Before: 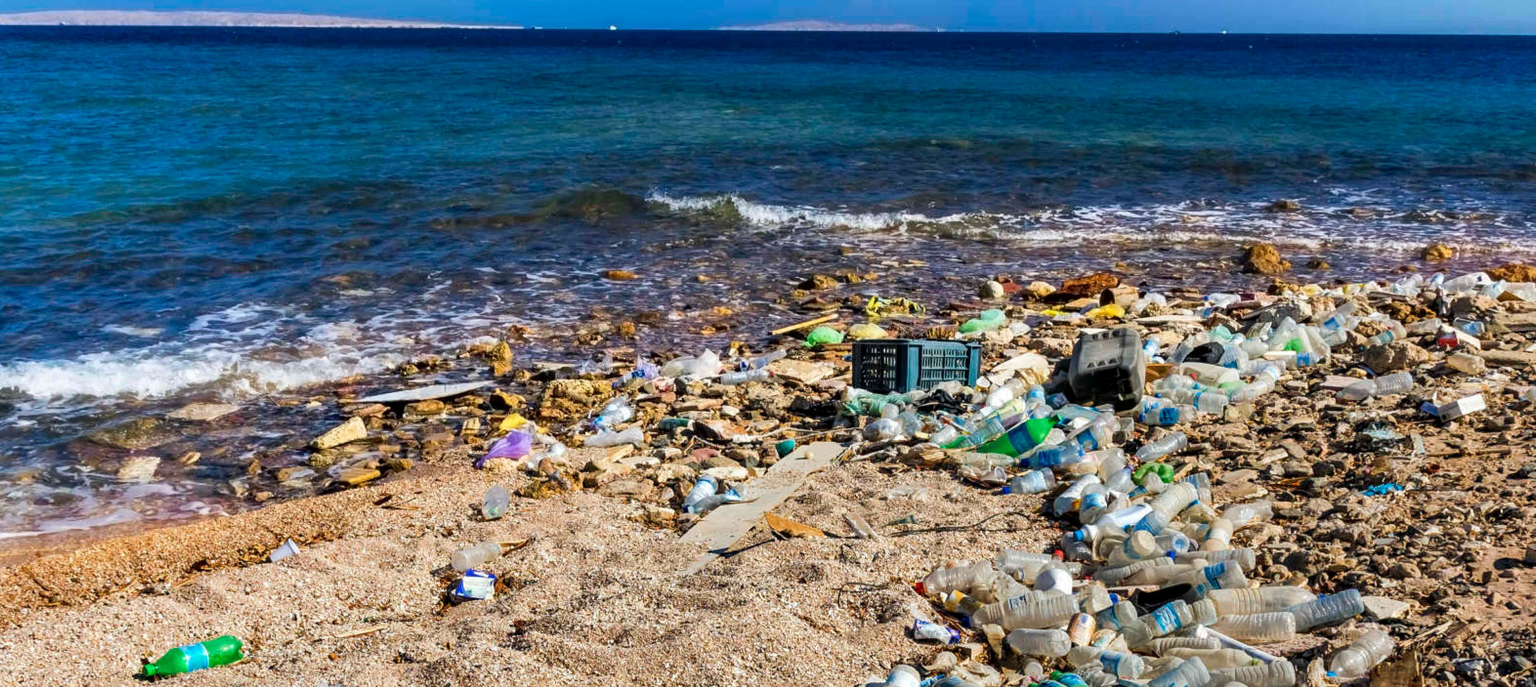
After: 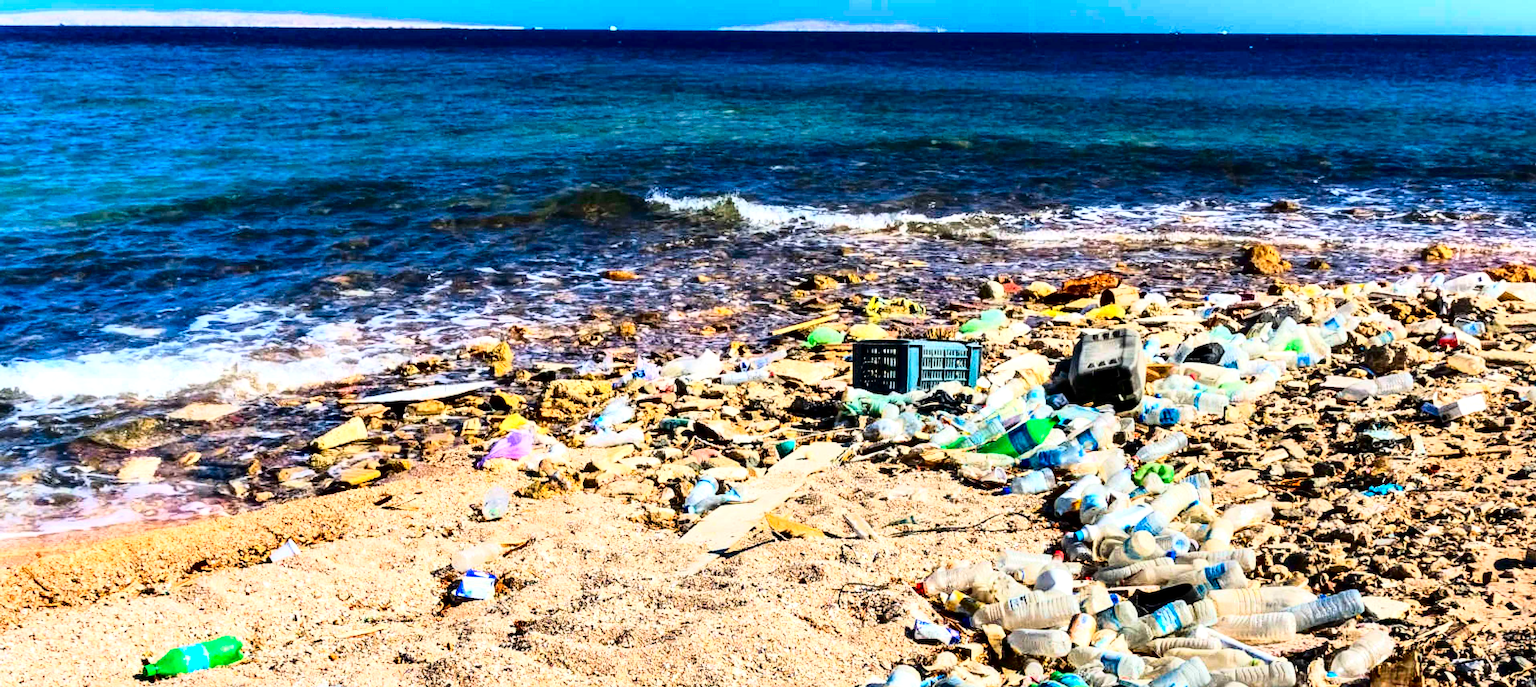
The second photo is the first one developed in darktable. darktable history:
base curve: curves: ch0 [(0, 0) (0.028, 0.03) (0.121, 0.232) (0.46, 0.748) (0.859, 0.968) (1, 1)]
contrast brightness saturation: contrast 0.188, brightness -0.23, saturation 0.115
exposure: black level correction 0, exposure 0.499 EV, compensate highlight preservation false
